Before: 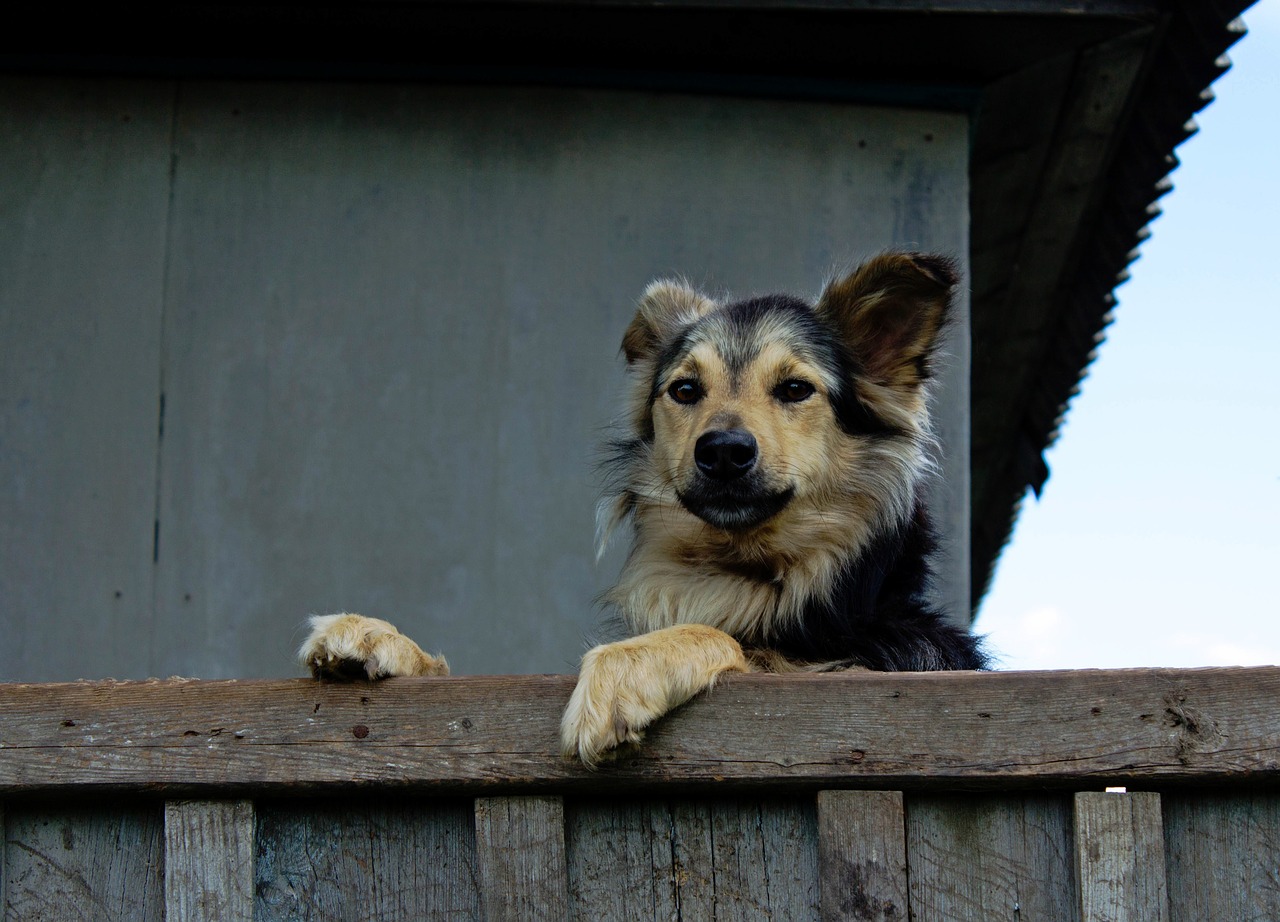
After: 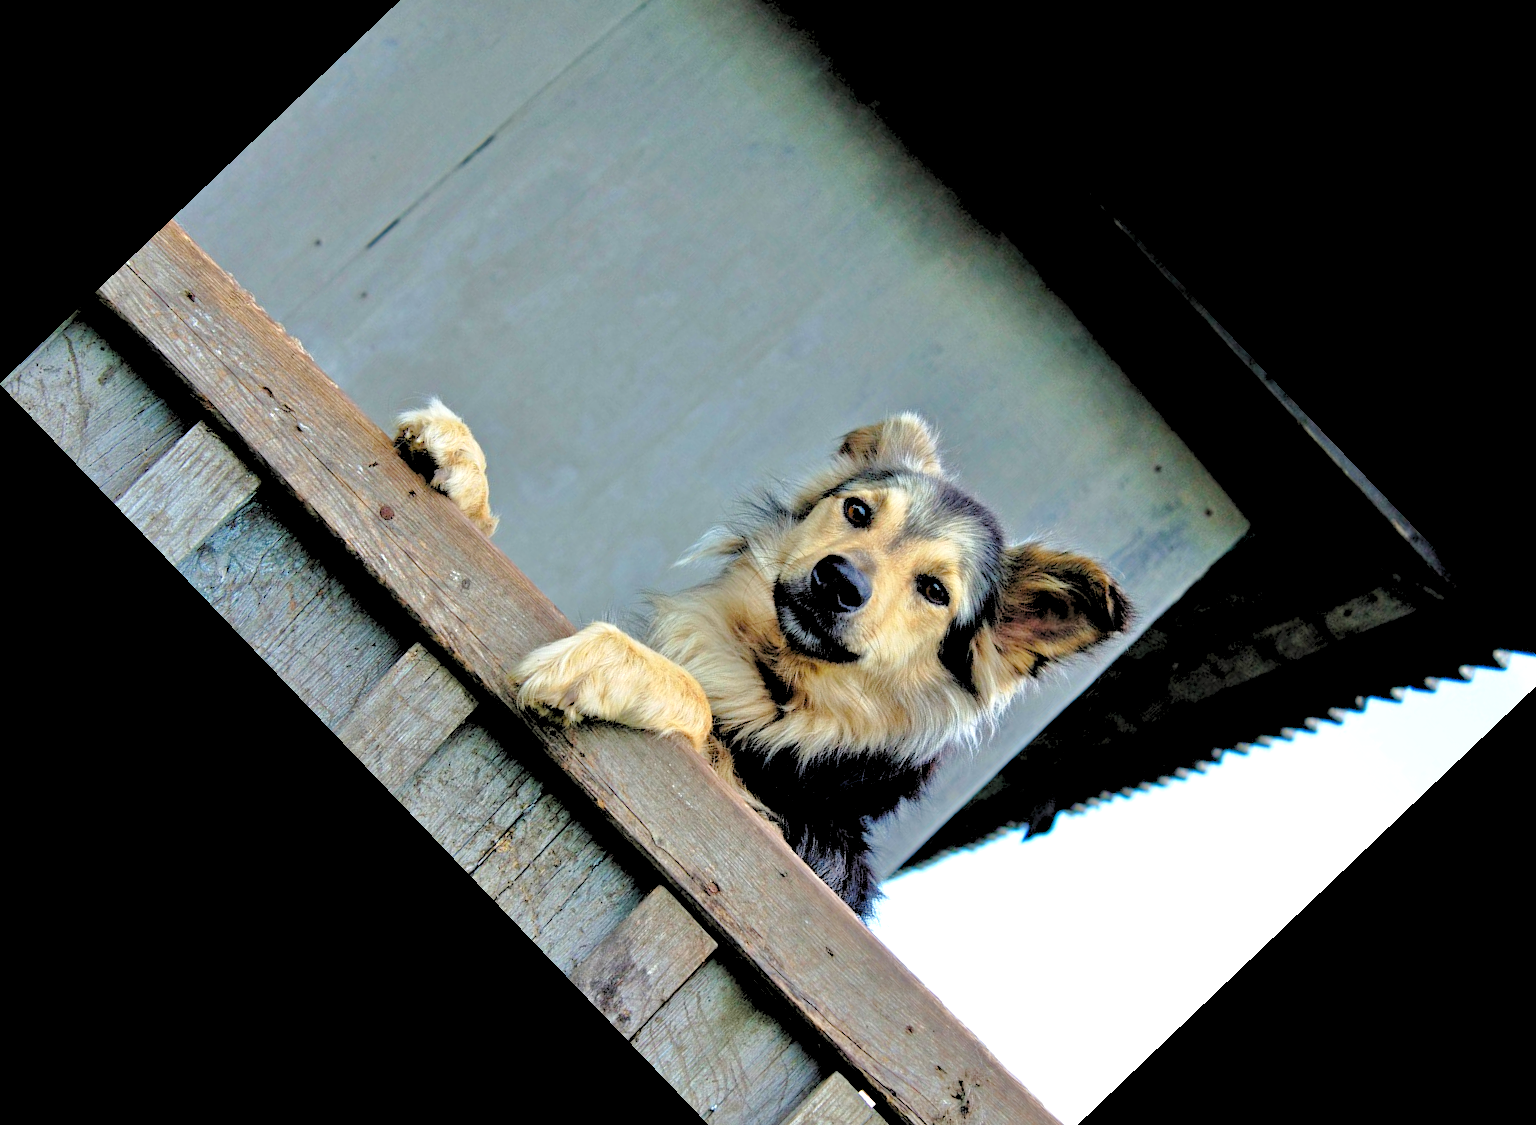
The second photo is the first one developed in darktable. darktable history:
crop and rotate: angle -46.26°, top 16.234%, right 0.912%, bottom 11.704%
tone equalizer: -7 EV 0.15 EV, -6 EV 0.6 EV, -5 EV 1.15 EV, -4 EV 1.33 EV, -3 EV 1.15 EV, -2 EV 0.6 EV, -1 EV 0.15 EV, mask exposure compensation -0.5 EV
rgb levels: preserve colors sum RGB, levels [[0.038, 0.433, 0.934], [0, 0.5, 1], [0, 0.5, 1]]
exposure: exposure 1.15 EV, compensate highlight preservation false
